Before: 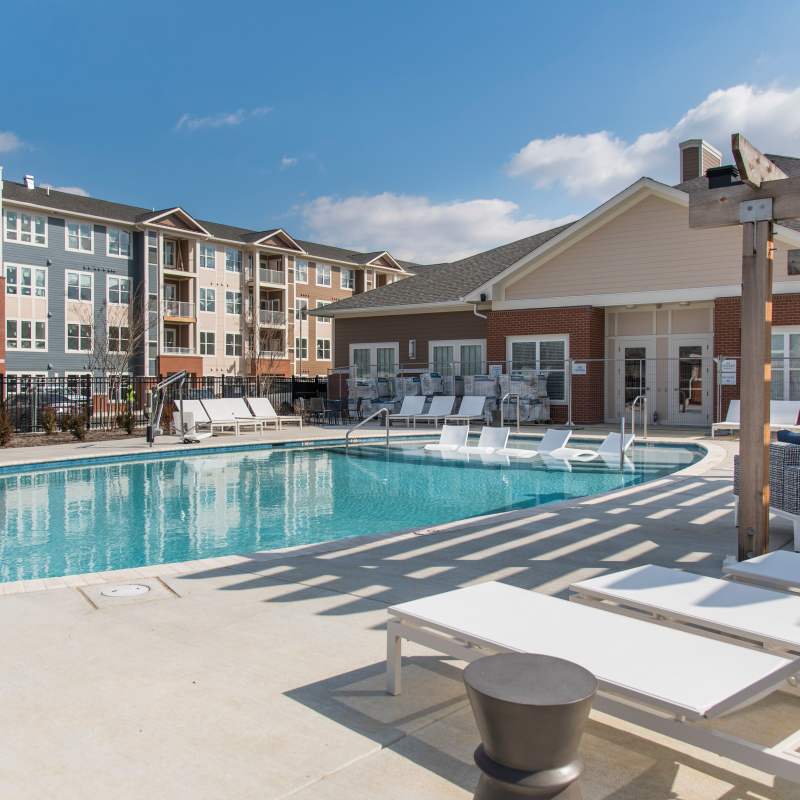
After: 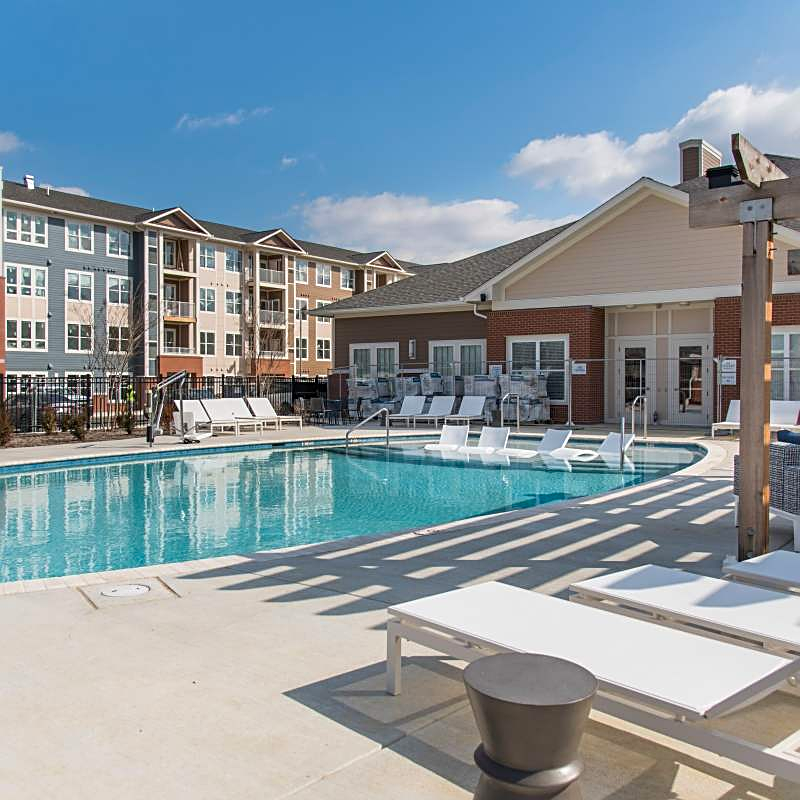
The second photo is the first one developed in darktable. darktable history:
sharpen: on, module defaults
contrast brightness saturation: saturation 0.102
